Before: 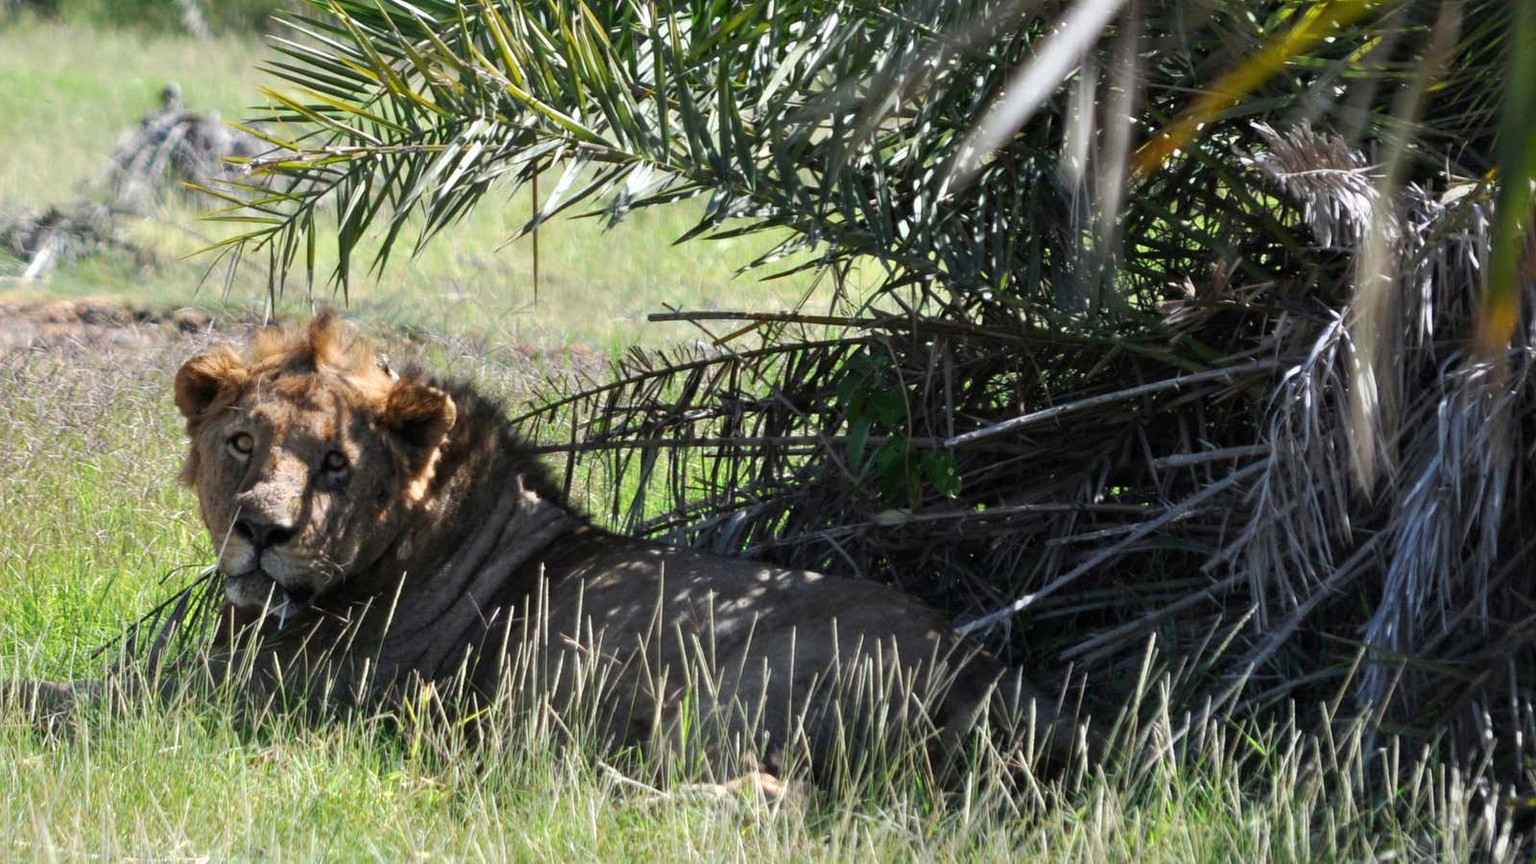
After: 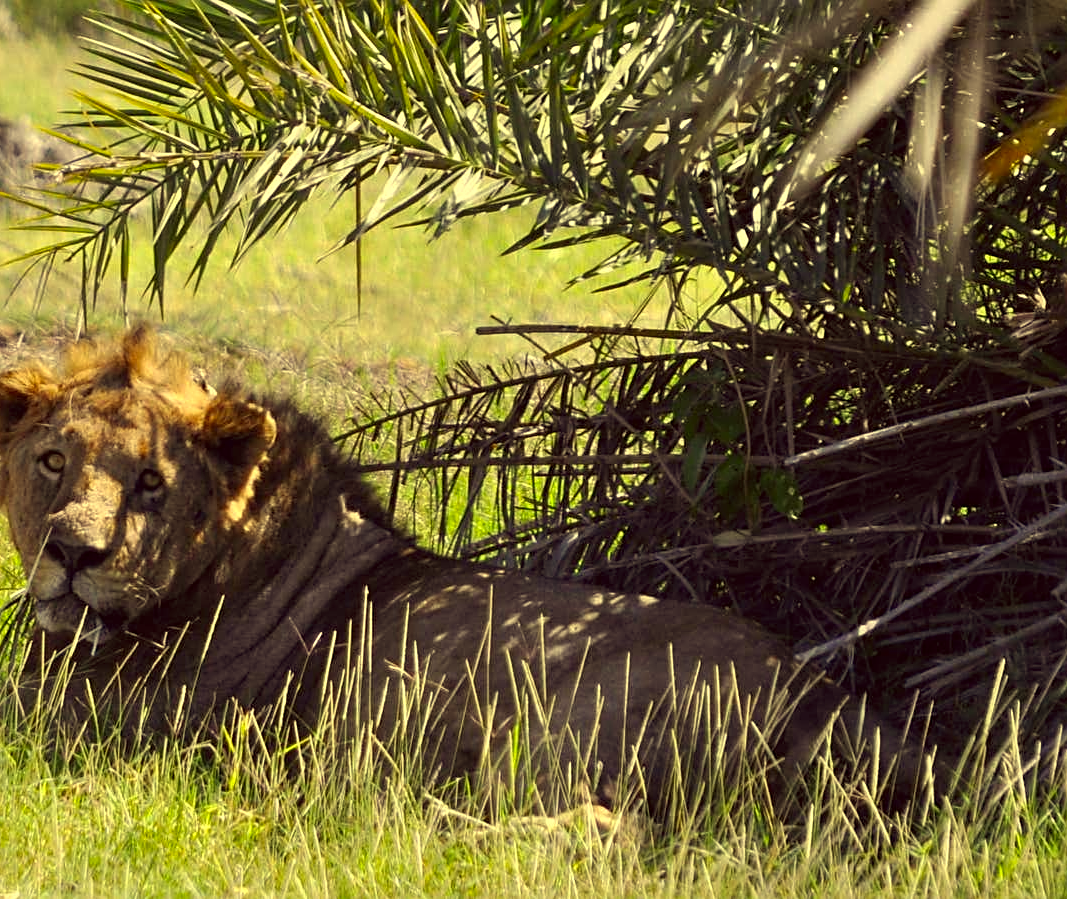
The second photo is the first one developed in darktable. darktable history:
sharpen: on, module defaults
crop and rotate: left 12.453%, right 20.853%
color correction: highlights a* -0.452, highlights b* 39.95, shadows a* 9.61, shadows b* -0.432
